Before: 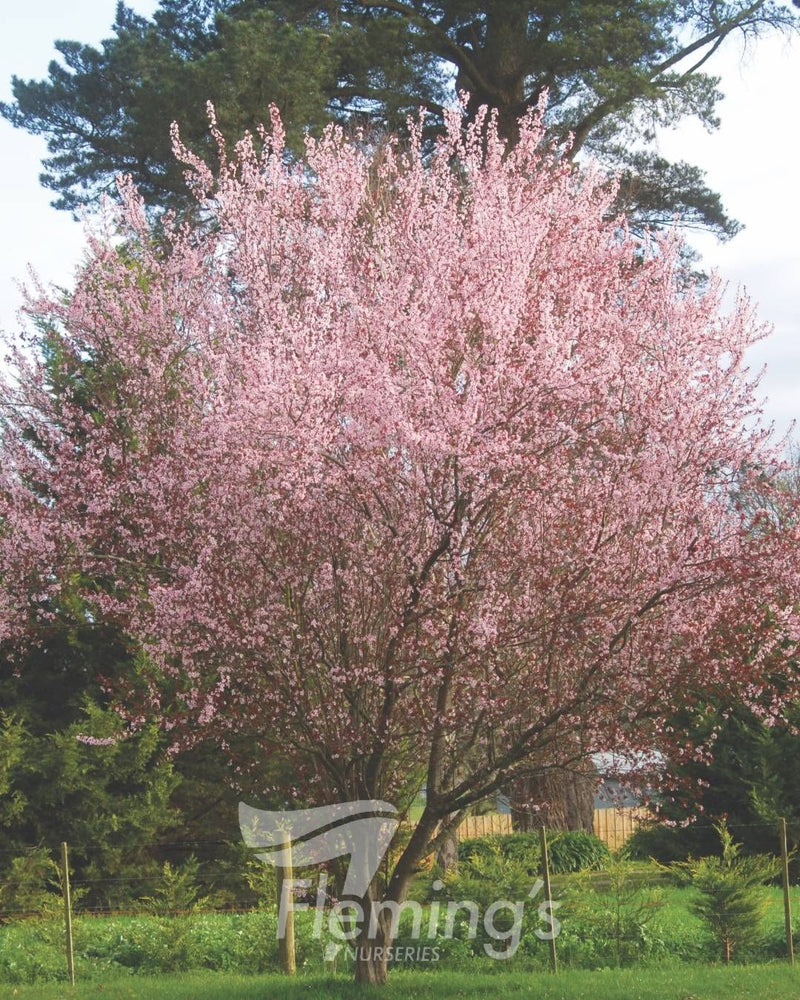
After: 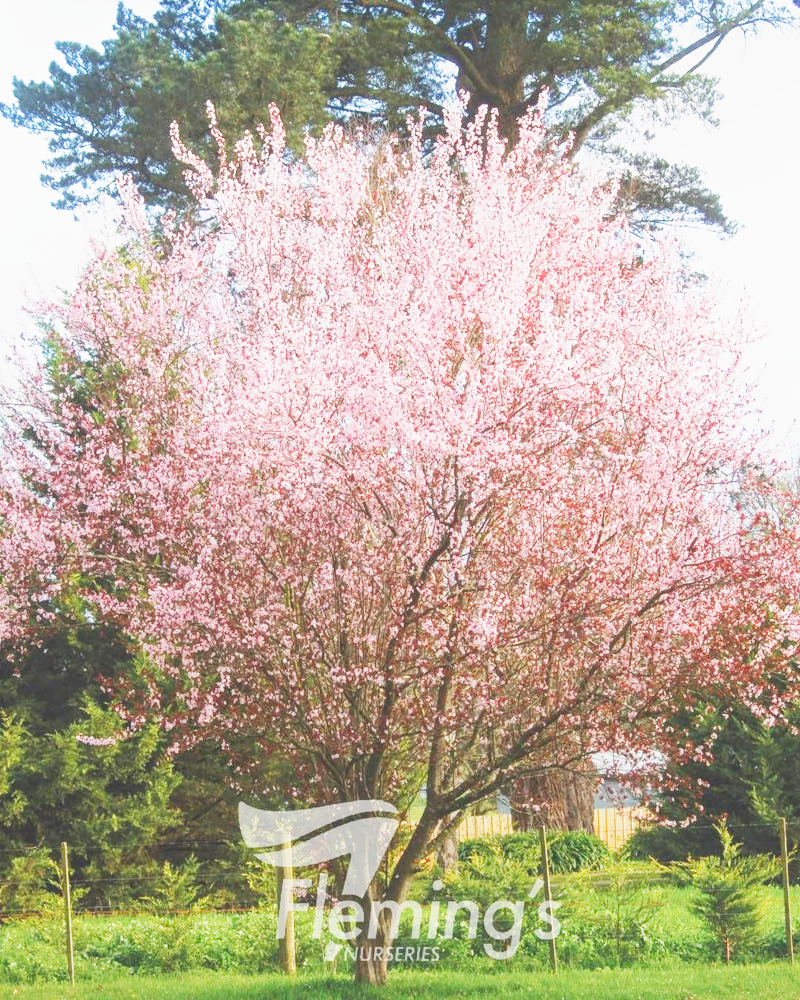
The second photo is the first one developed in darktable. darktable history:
base curve: curves: ch0 [(0, 0) (0.007, 0.004) (0.027, 0.03) (0.046, 0.07) (0.207, 0.54) (0.442, 0.872) (0.673, 0.972) (1, 1)], preserve colors none
local contrast: highlights 48%, shadows 0%, detail 100%
